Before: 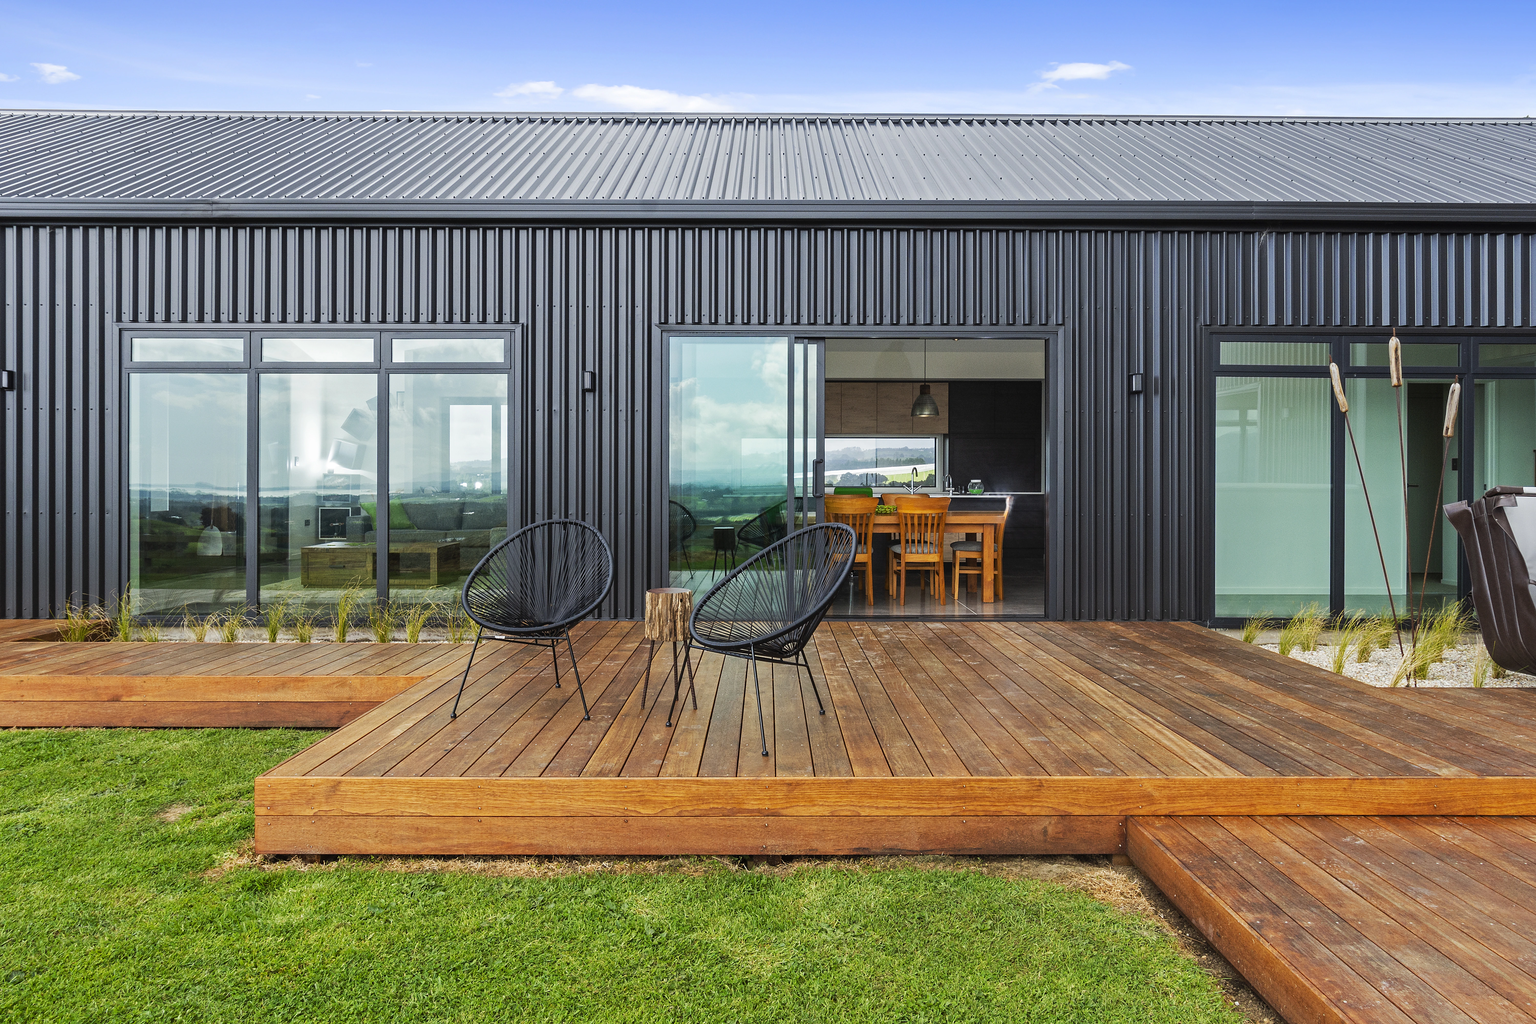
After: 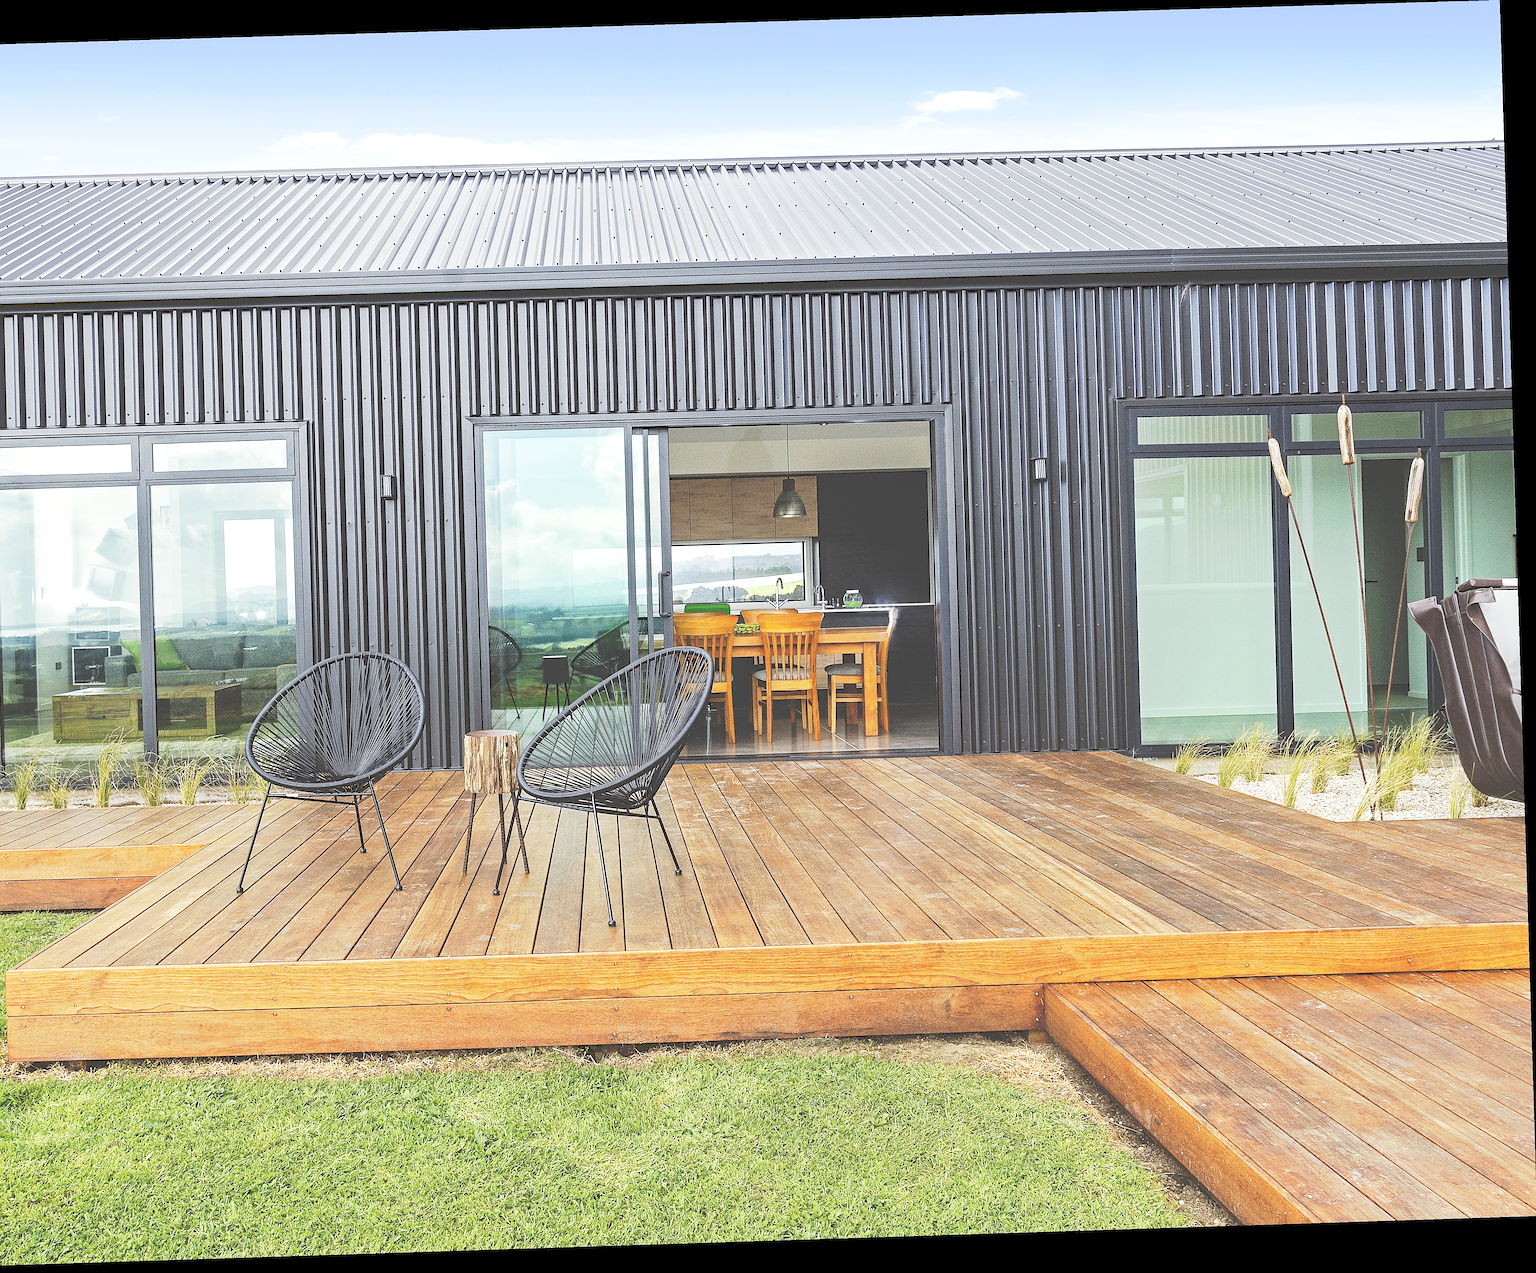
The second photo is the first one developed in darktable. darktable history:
rotate and perspective: rotation -1.77°, lens shift (horizontal) 0.004, automatic cropping off
haze removal: compatibility mode true, adaptive false
crop: left 17.582%, bottom 0.031%
tone curve: curves: ch0 [(0, 0) (0.003, 0.298) (0.011, 0.298) (0.025, 0.298) (0.044, 0.3) (0.069, 0.302) (0.1, 0.312) (0.136, 0.329) (0.177, 0.354) (0.224, 0.376) (0.277, 0.408) (0.335, 0.453) (0.399, 0.503) (0.468, 0.562) (0.543, 0.623) (0.623, 0.686) (0.709, 0.754) (0.801, 0.825) (0.898, 0.873) (1, 1)], preserve colors none
sharpen: radius 1.4, amount 1.25, threshold 0.7
contrast equalizer: y [[0.5 ×6], [0.5 ×6], [0.5, 0.5, 0.501, 0.545, 0.707, 0.863], [0 ×6], [0 ×6]]
exposure: black level correction 0.001, exposure 0.3 EV, compensate highlight preservation false
base curve: curves: ch0 [(0, 0) (0.028, 0.03) (0.121, 0.232) (0.46, 0.748) (0.859, 0.968) (1, 1)], preserve colors none
